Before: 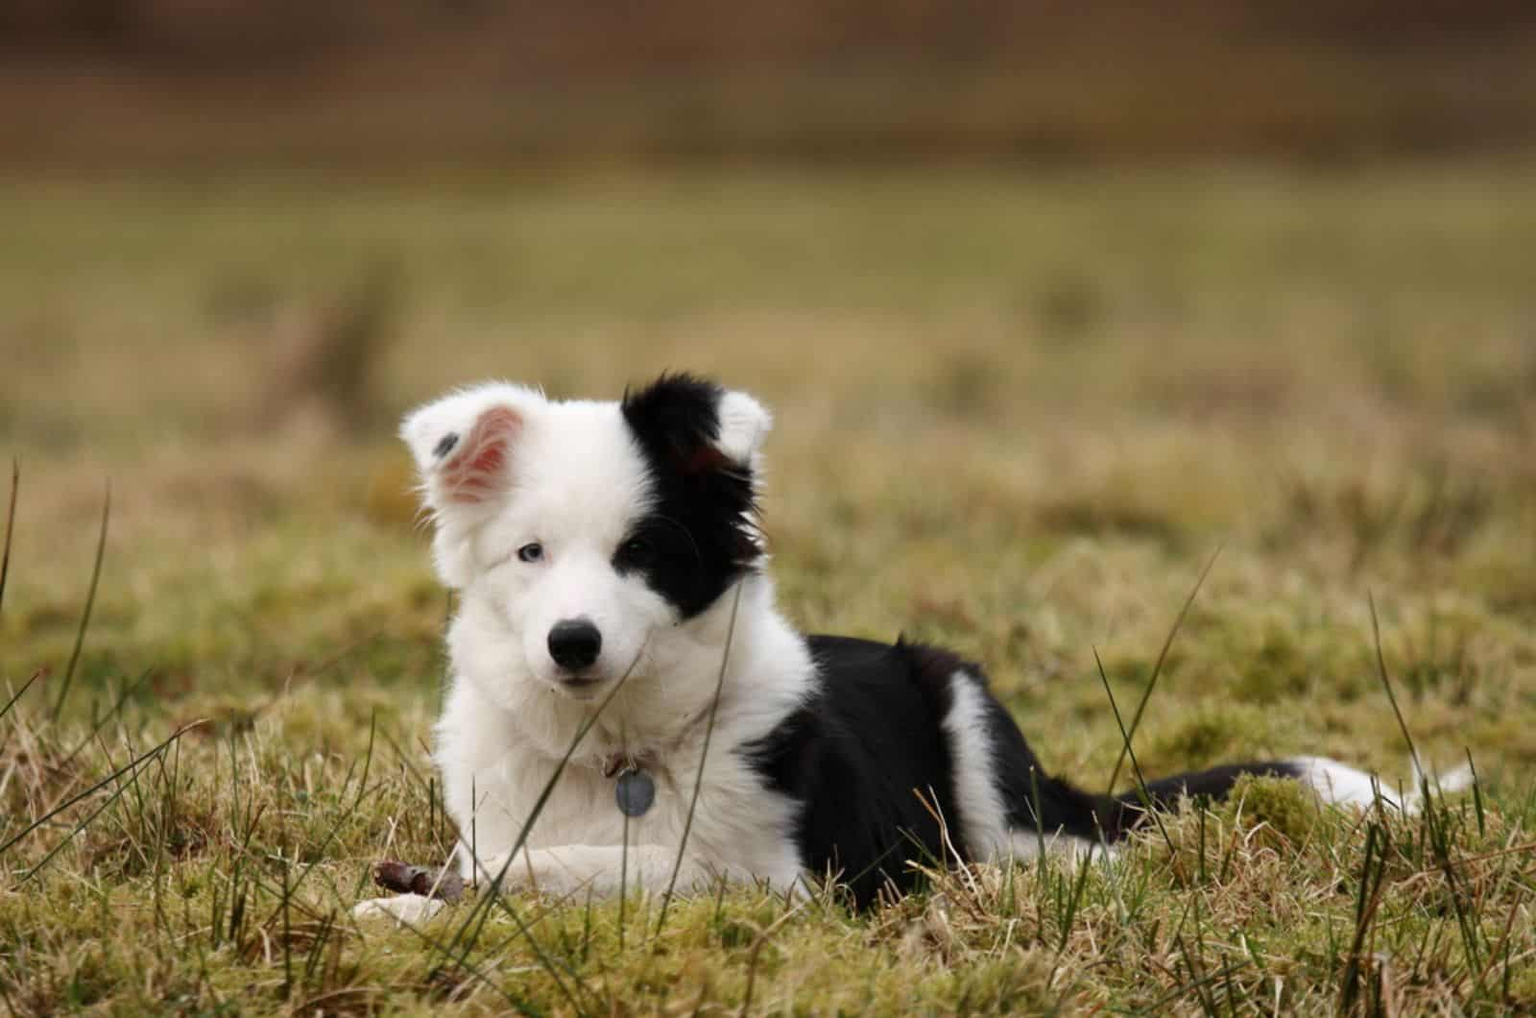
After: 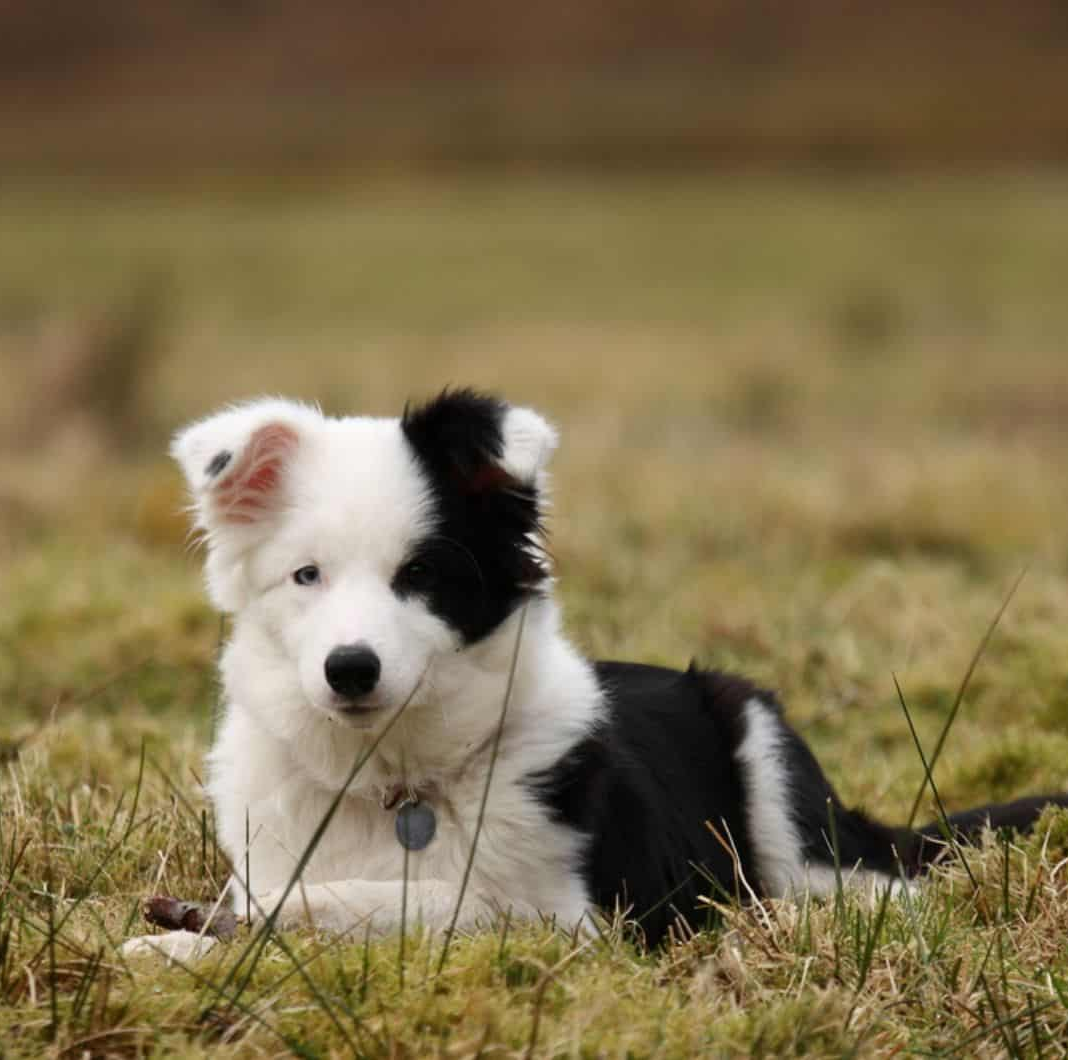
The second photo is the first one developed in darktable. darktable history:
crop: left 15.42%, right 17.773%
